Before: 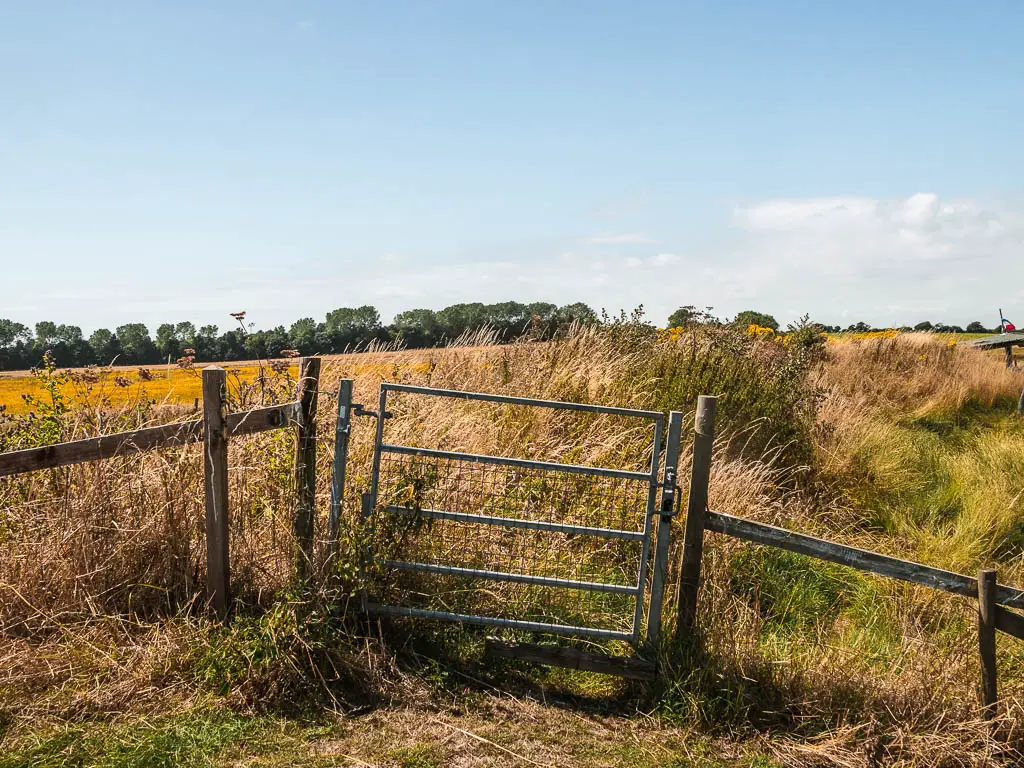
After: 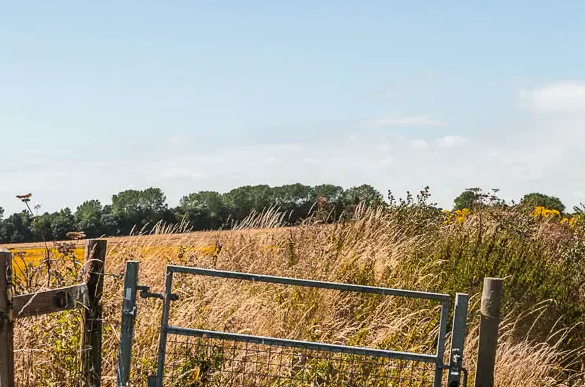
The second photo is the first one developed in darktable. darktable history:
crop: left 20.932%, top 15.471%, right 21.848%, bottom 34.081%
exposure: exposure -0.048 EV, compensate highlight preservation false
